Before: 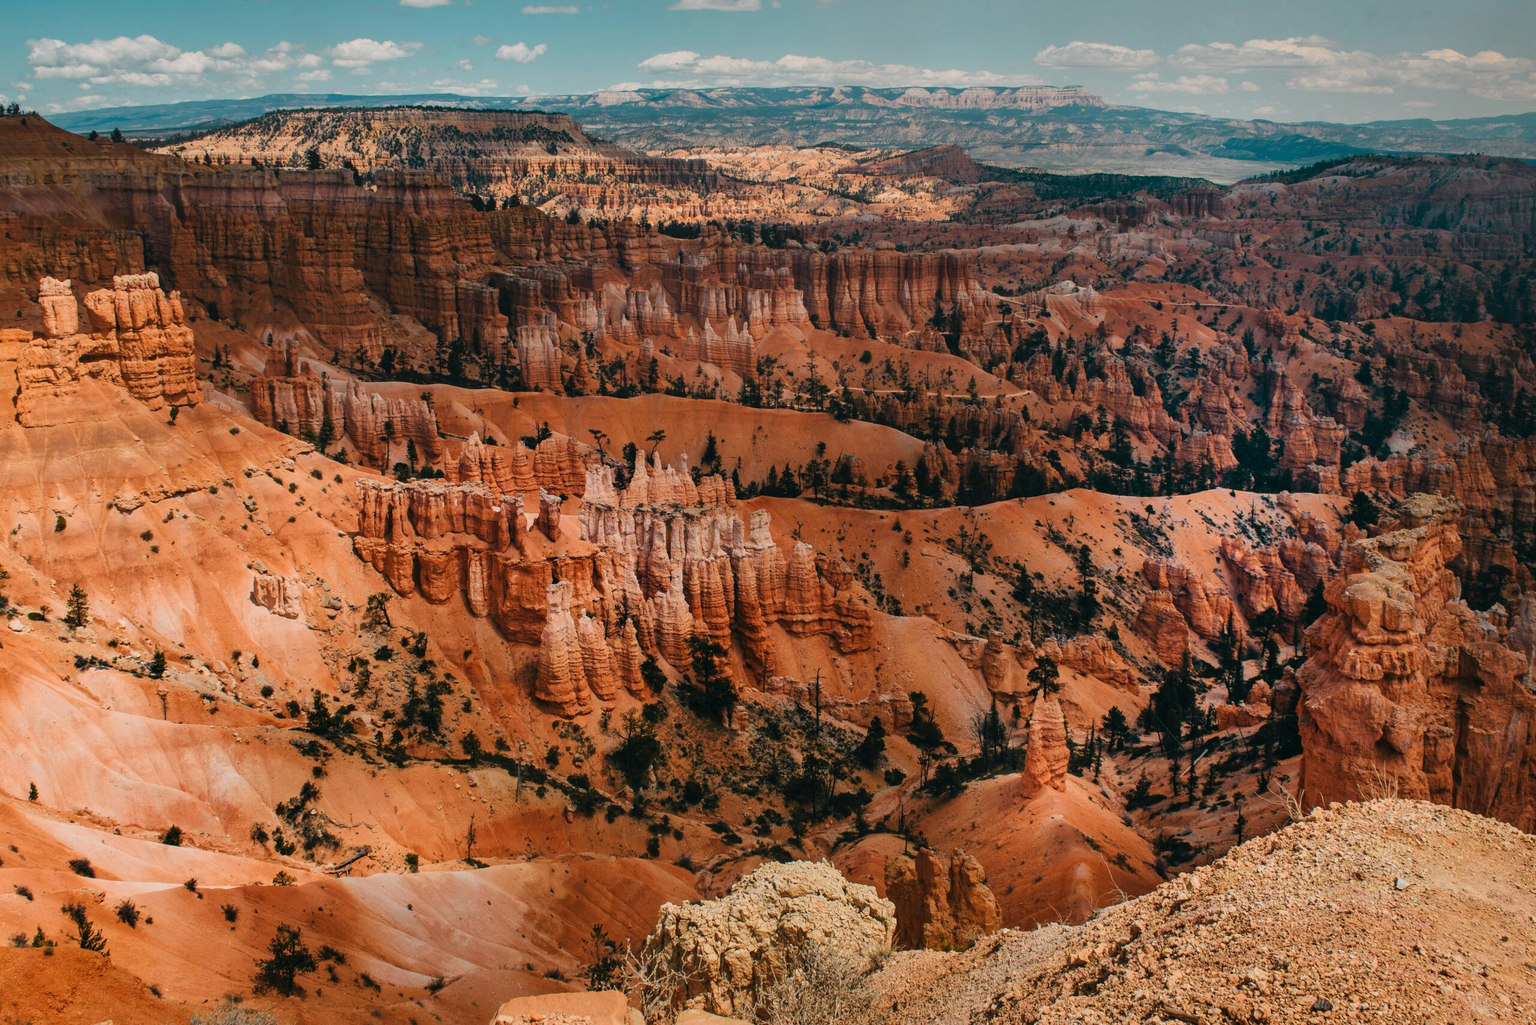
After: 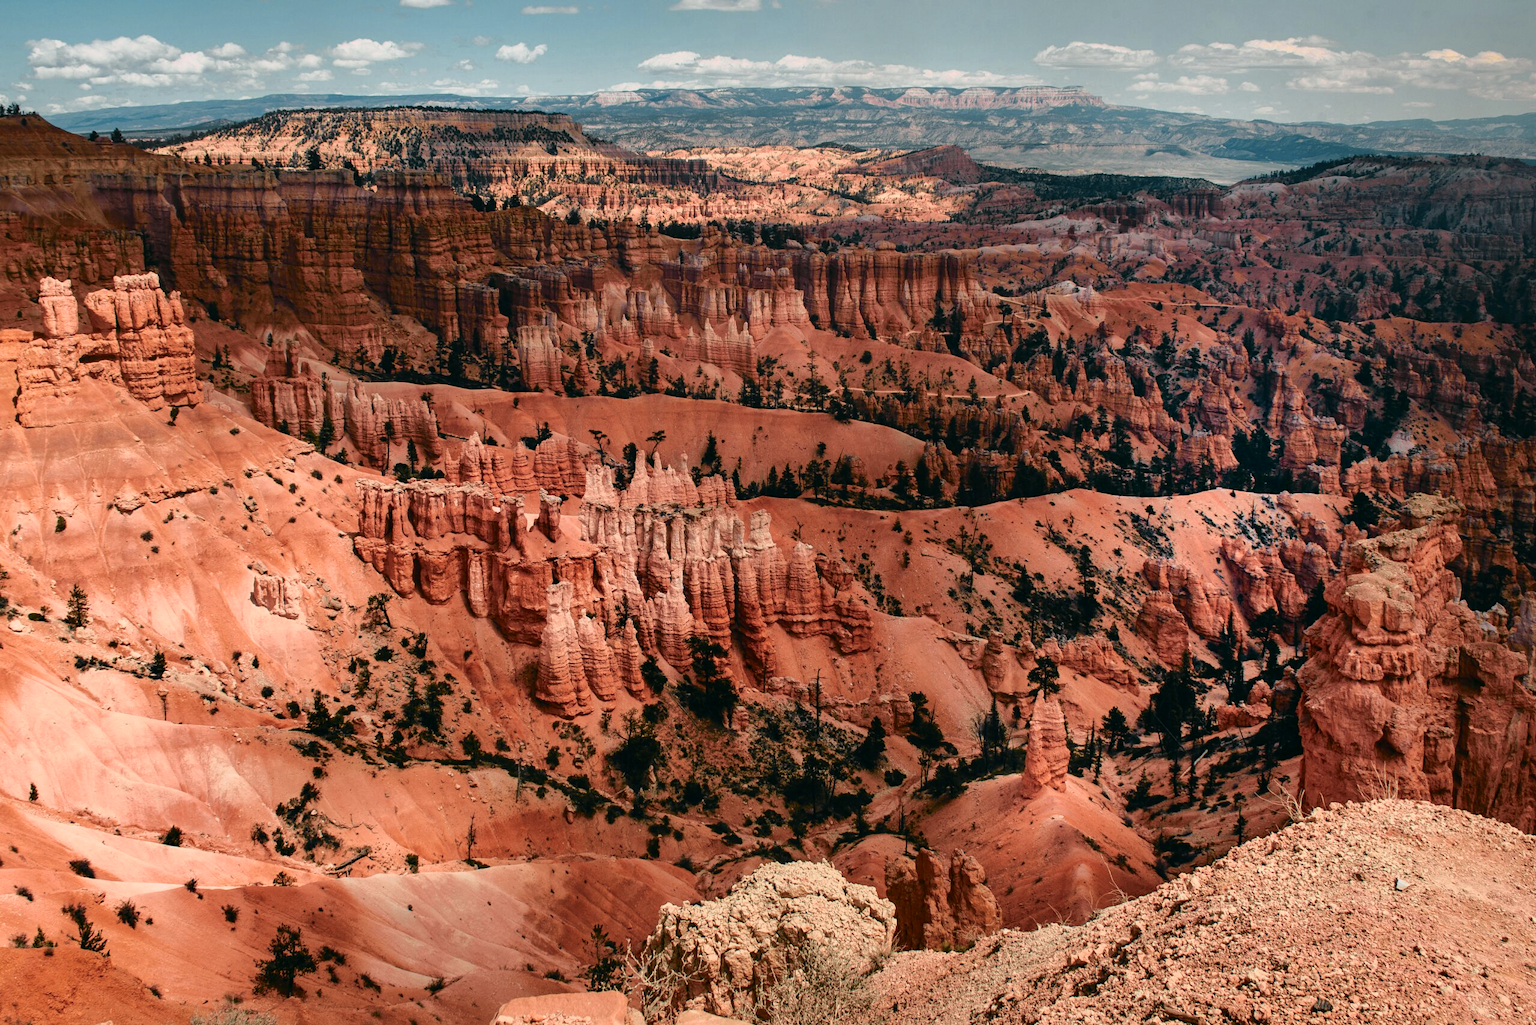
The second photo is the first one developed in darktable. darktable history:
tone curve: curves: ch0 [(0, 0) (0.105, 0.068) (0.195, 0.162) (0.283, 0.283) (0.384, 0.404) (0.485, 0.531) (0.638, 0.681) (0.795, 0.879) (1, 0.977)]; ch1 [(0, 0) (0.161, 0.092) (0.35, 0.33) (0.379, 0.401) (0.456, 0.469) (0.504, 0.5) (0.512, 0.514) (0.58, 0.597) (0.635, 0.646) (1, 1)]; ch2 [(0, 0) (0.371, 0.362) (0.437, 0.437) (0.5, 0.5) (0.53, 0.523) (0.56, 0.58) (0.622, 0.606) (1, 1)], color space Lab, independent channels, preserve colors none
